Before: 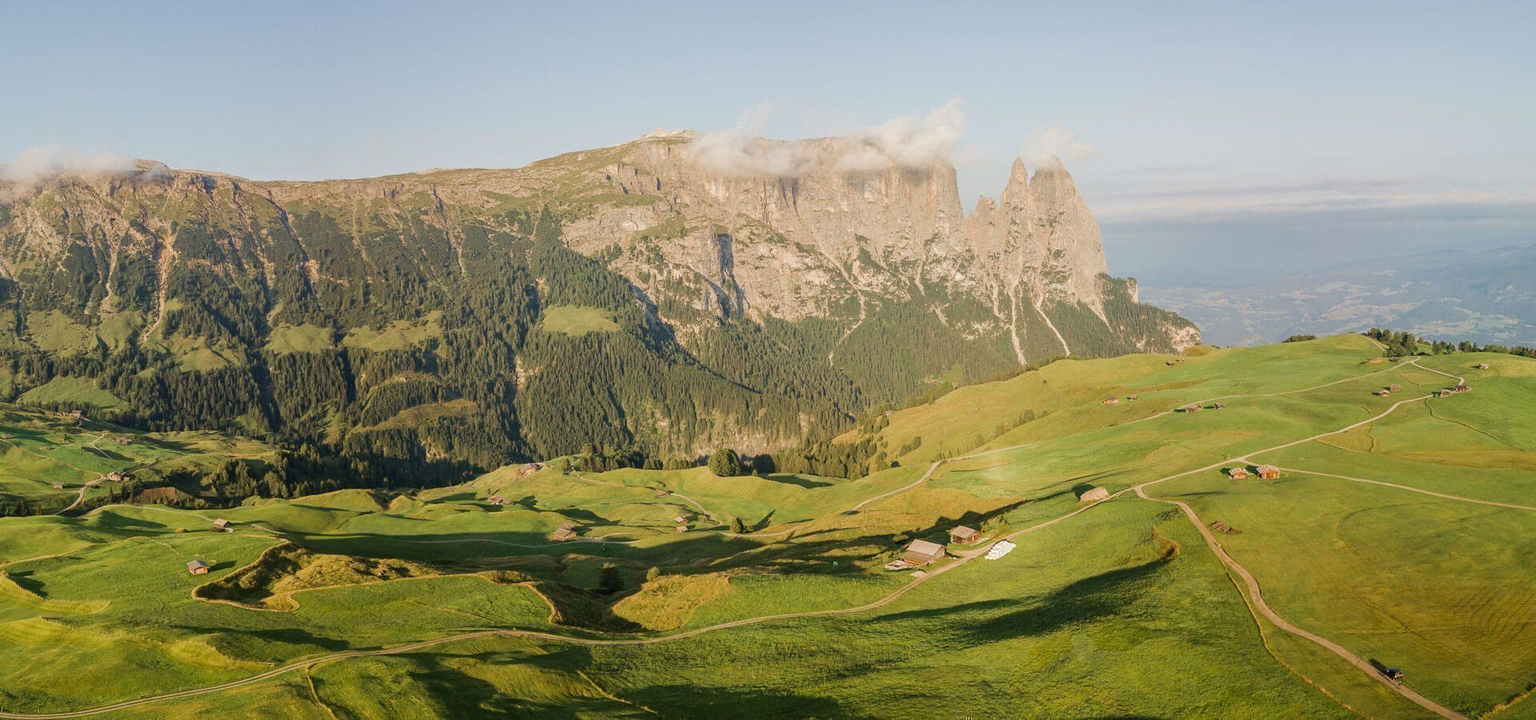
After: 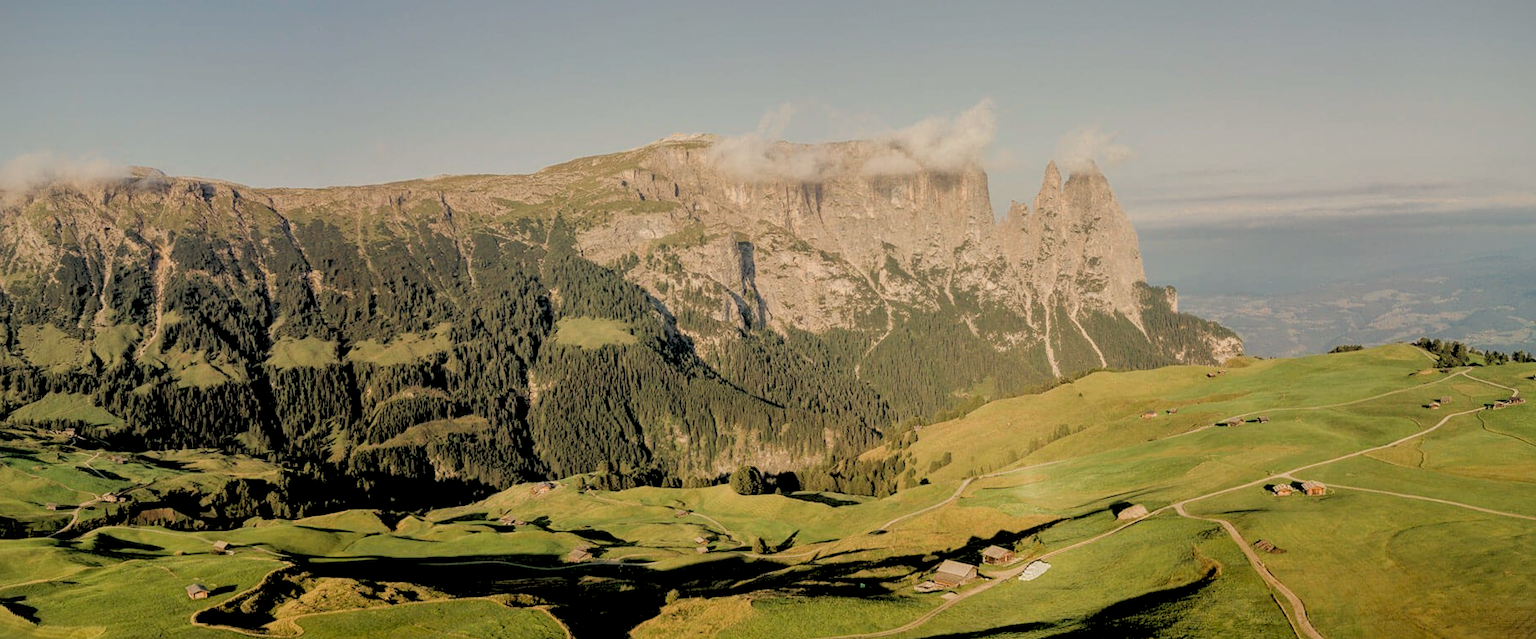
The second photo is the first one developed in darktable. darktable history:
white balance: red 1.045, blue 0.932
vignetting: fall-off start 100%, brightness -0.406, saturation -0.3, width/height ratio 1.324, dithering 8-bit output, unbound false
color zones: curves: ch0 [(0, 0.558) (0.143, 0.559) (0.286, 0.529) (0.429, 0.505) (0.571, 0.5) (0.714, 0.5) (0.857, 0.5) (1, 0.558)]; ch1 [(0, 0.469) (0.01, 0.469) (0.12, 0.446) (0.248, 0.469) (0.5, 0.5) (0.748, 0.5) (0.99, 0.469) (1, 0.469)]
rgb levels: levels [[0.029, 0.461, 0.922], [0, 0.5, 1], [0, 0.5, 1]]
exposure: black level correction 0.011, exposure -0.478 EV, compensate highlight preservation false
shadows and highlights: on, module defaults
crop and rotate: angle 0.2°, left 0.275%, right 3.127%, bottom 14.18%
